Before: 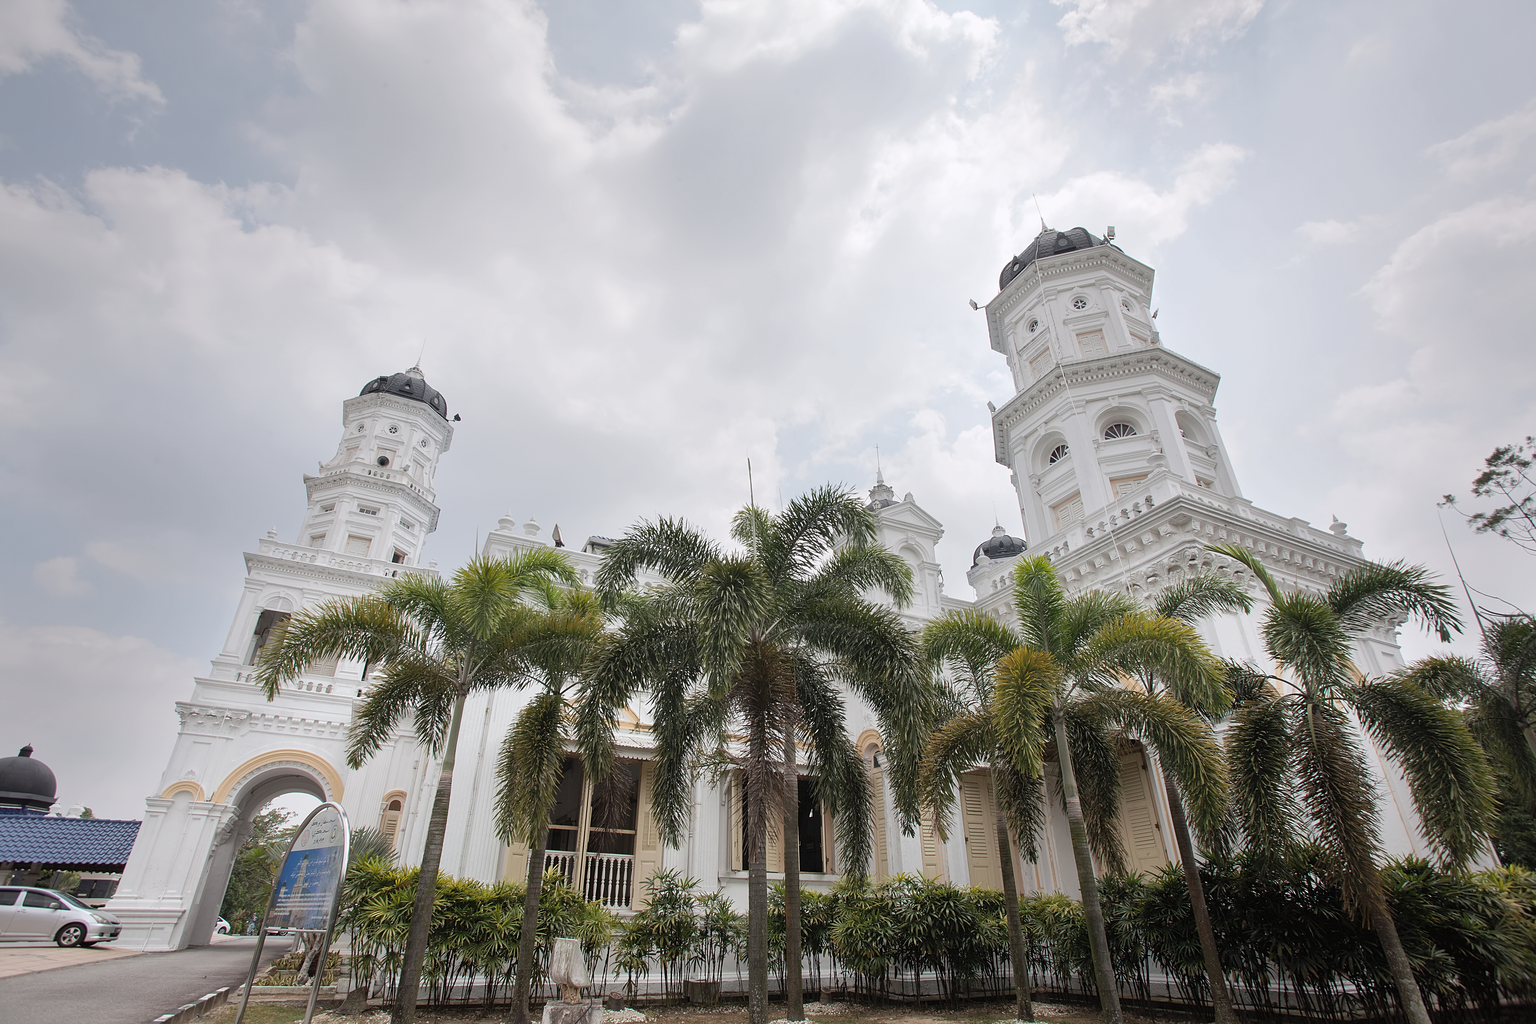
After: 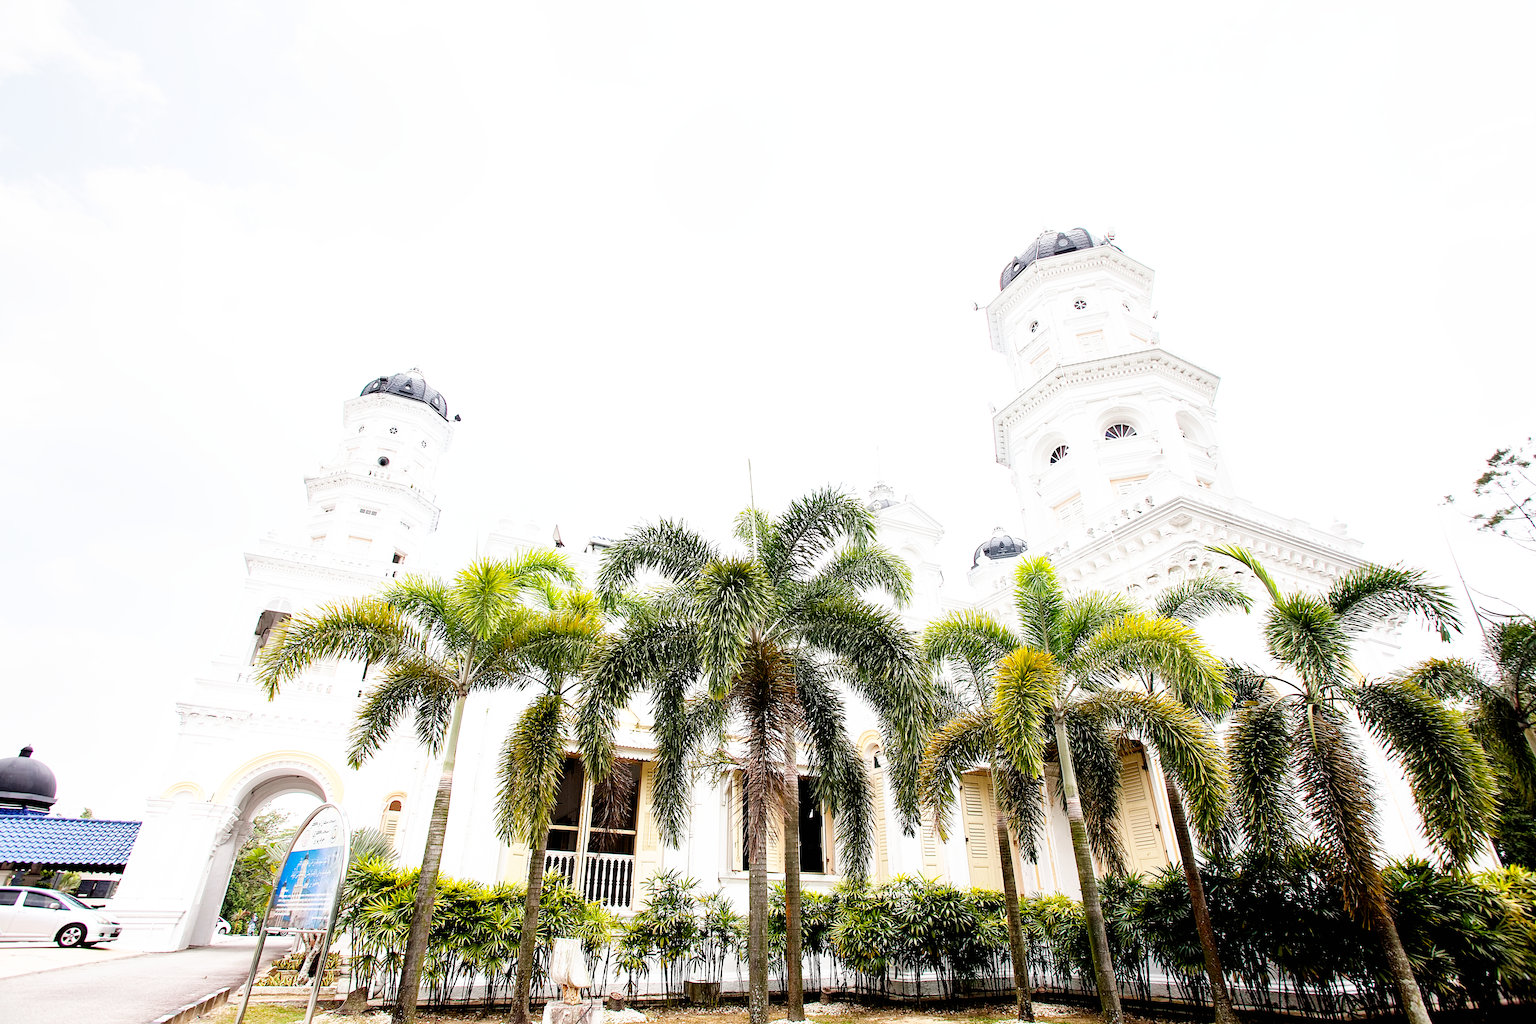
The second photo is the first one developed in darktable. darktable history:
exposure: black level correction 0.012, exposure 0.7 EV, compensate exposure bias true, compensate highlight preservation false
base curve: curves: ch0 [(0, 0) (0.007, 0.004) (0.027, 0.03) (0.046, 0.07) (0.207, 0.54) (0.442, 0.872) (0.673, 0.972) (1, 1)], preserve colors none
color balance rgb: linear chroma grading › global chroma 6.48%, perceptual saturation grading › global saturation 12.96%, global vibrance 6.02%
